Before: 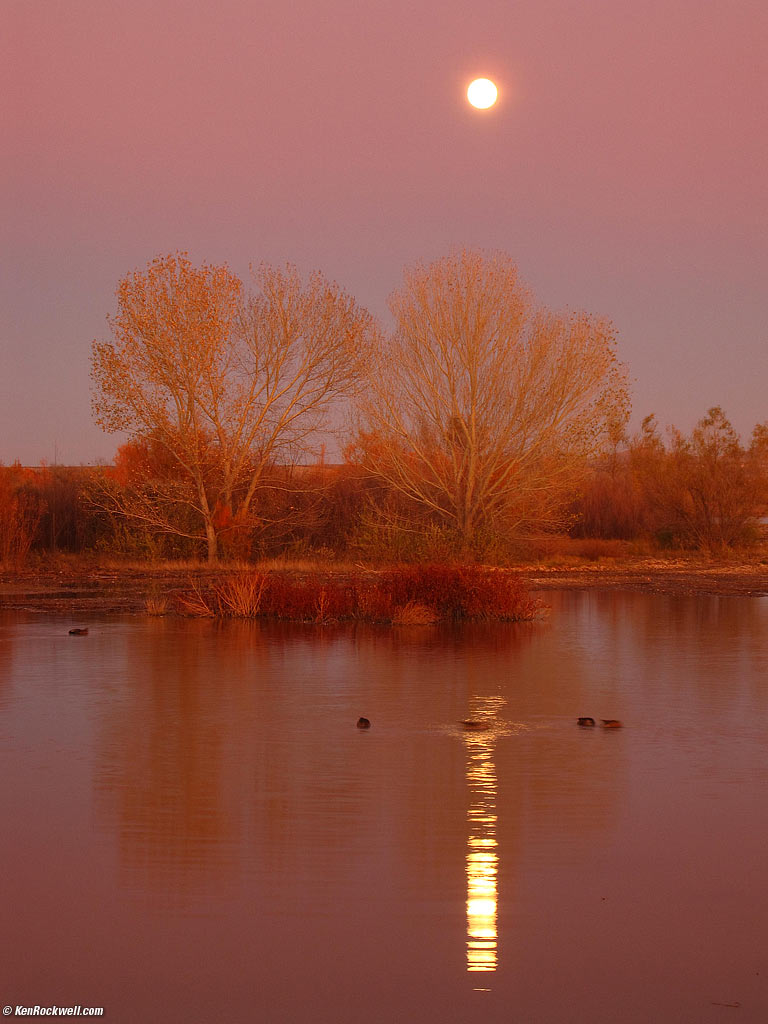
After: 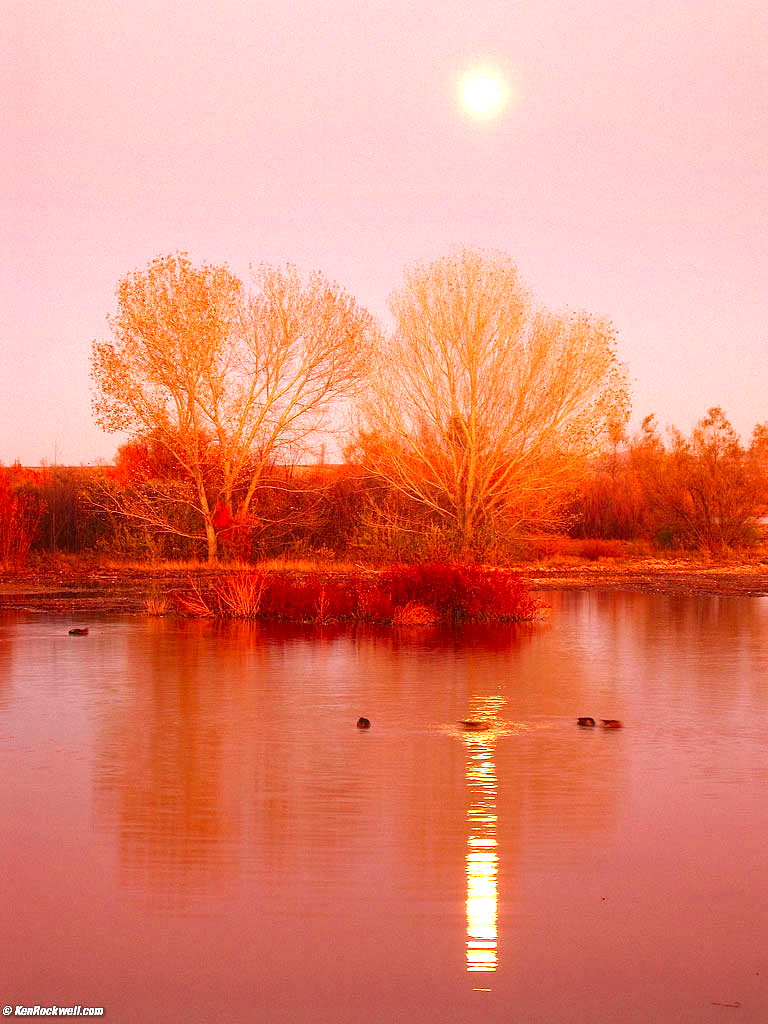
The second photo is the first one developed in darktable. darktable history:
exposure: black level correction 0, exposure 1.9 EV, compensate highlight preservation false
contrast brightness saturation: contrast 0.07, brightness -0.14, saturation 0.11
